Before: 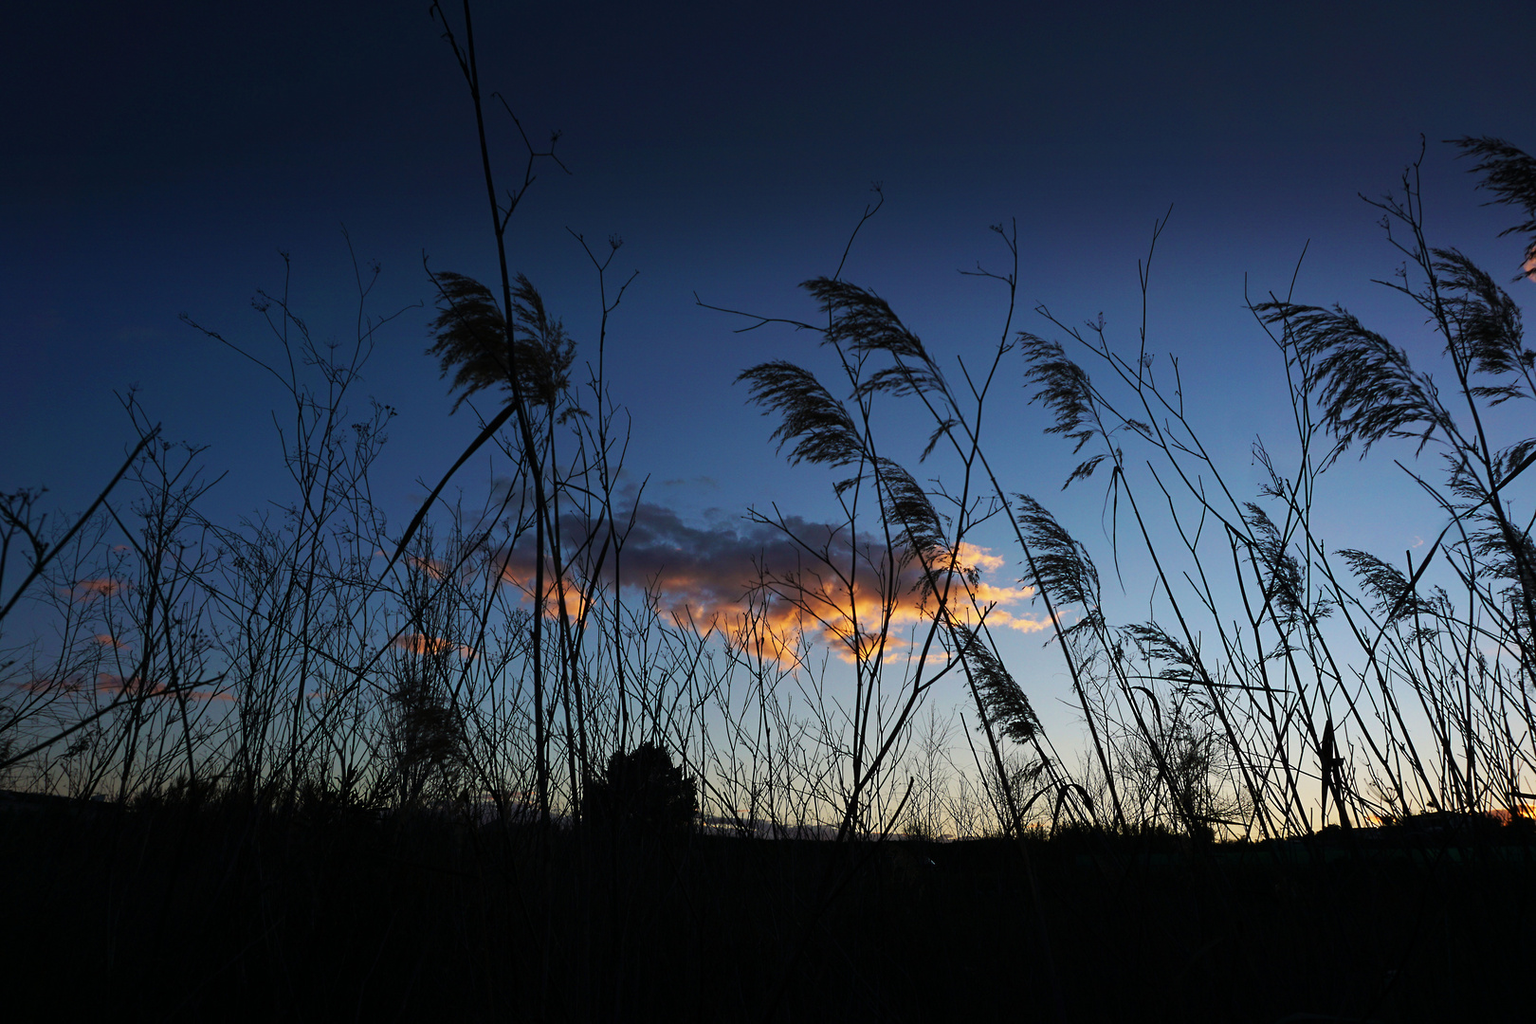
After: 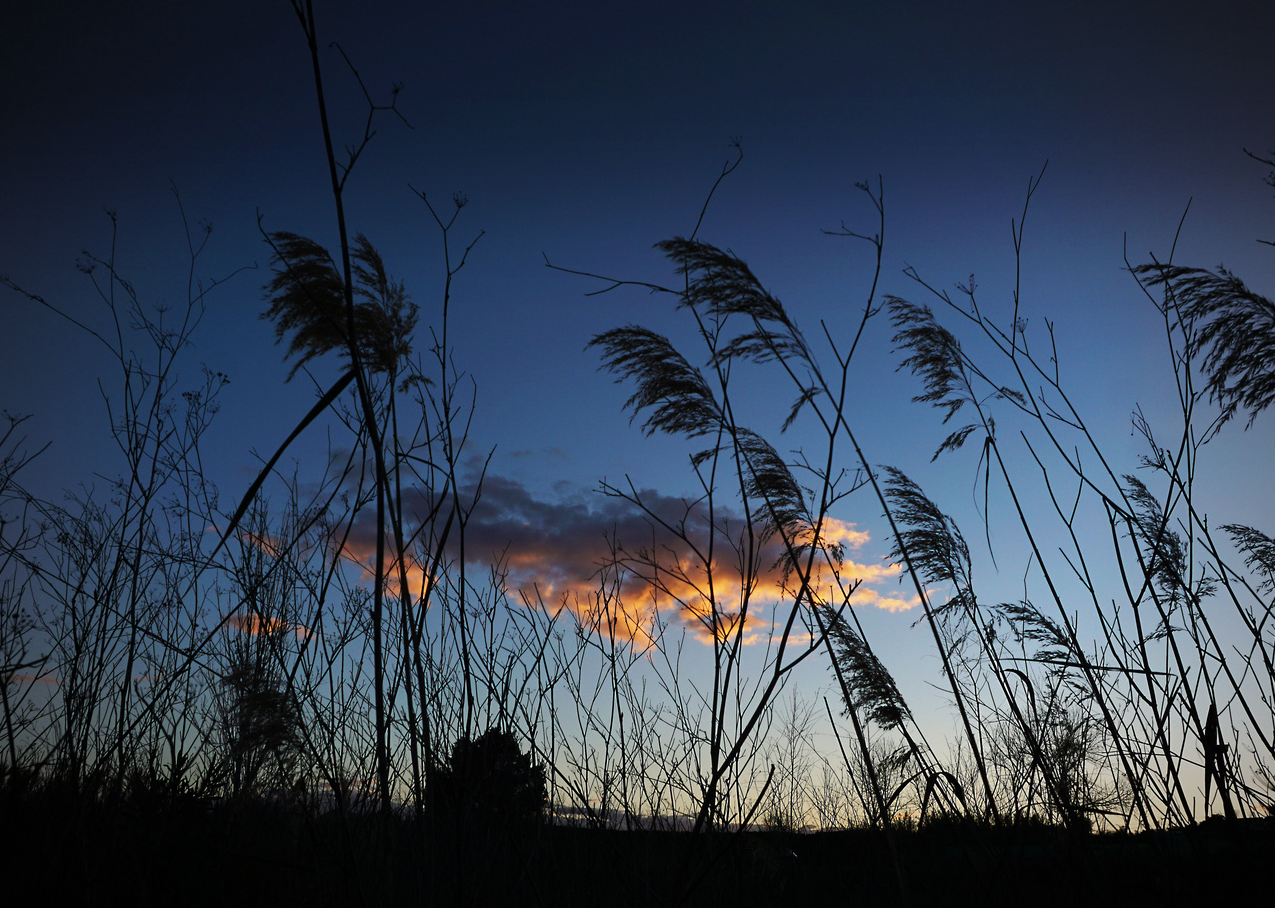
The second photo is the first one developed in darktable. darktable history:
vignetting: fall-off start 71.83%
crop: left 11.687%, top 5.155%, right 9.595%, bottom 10.721%
